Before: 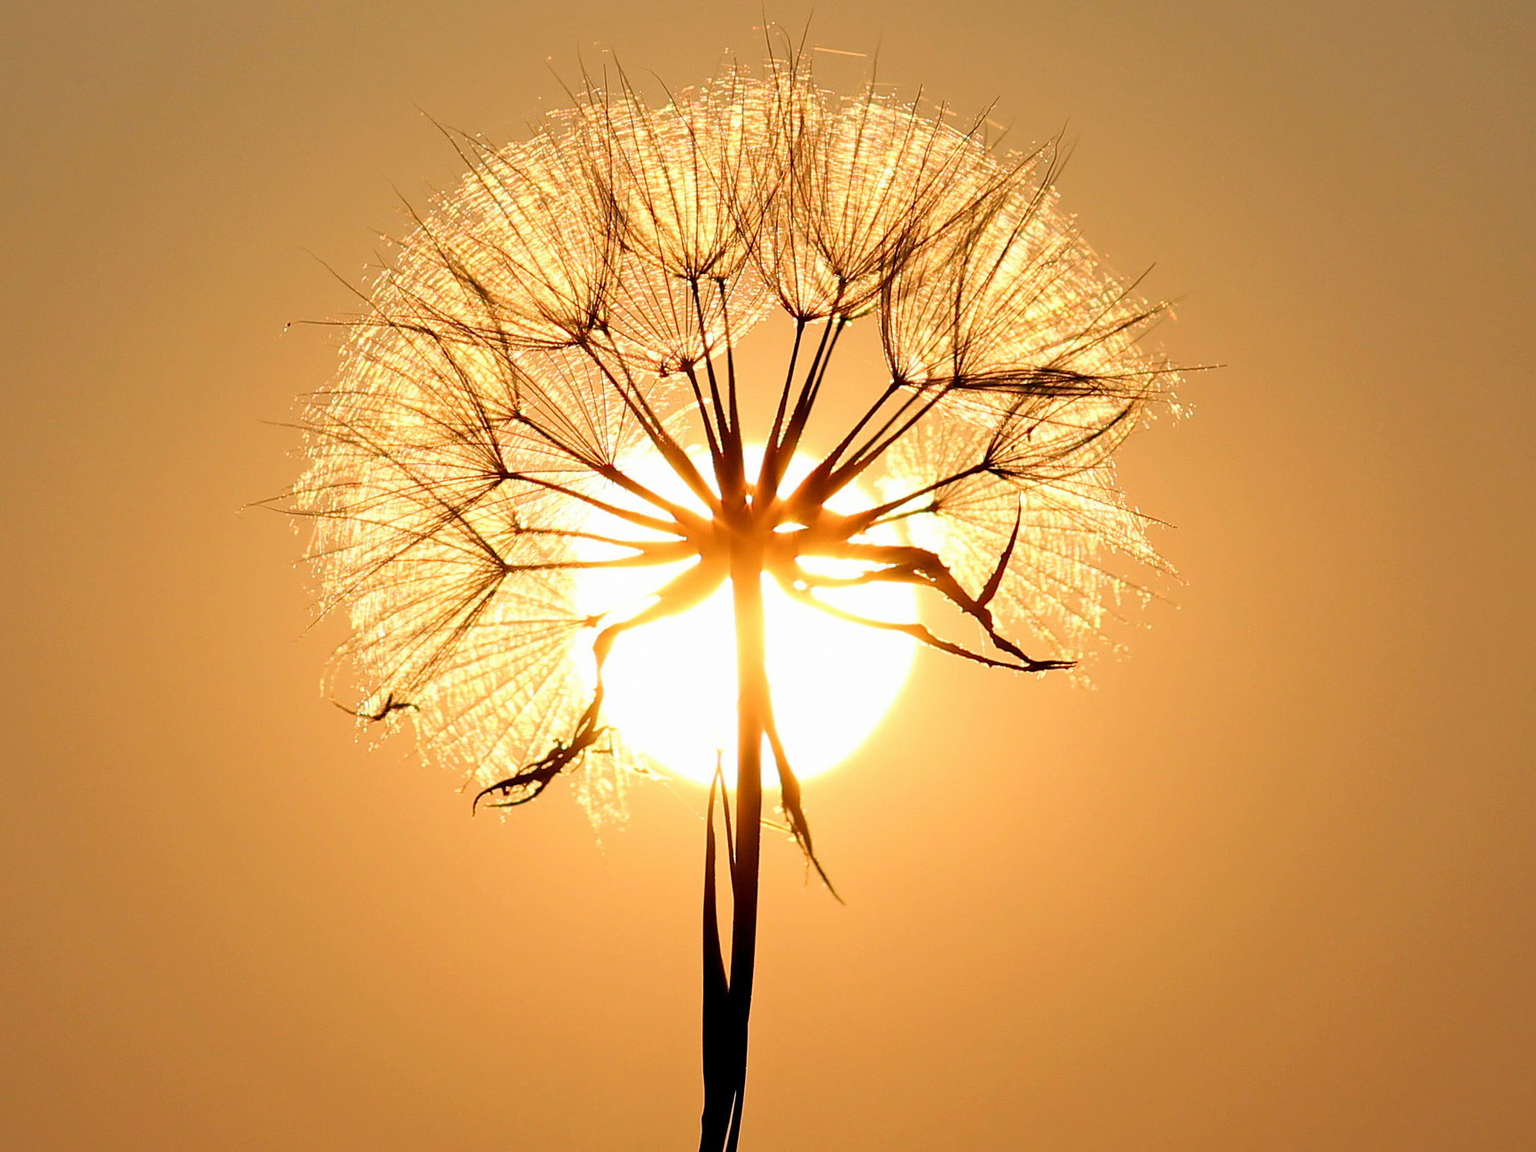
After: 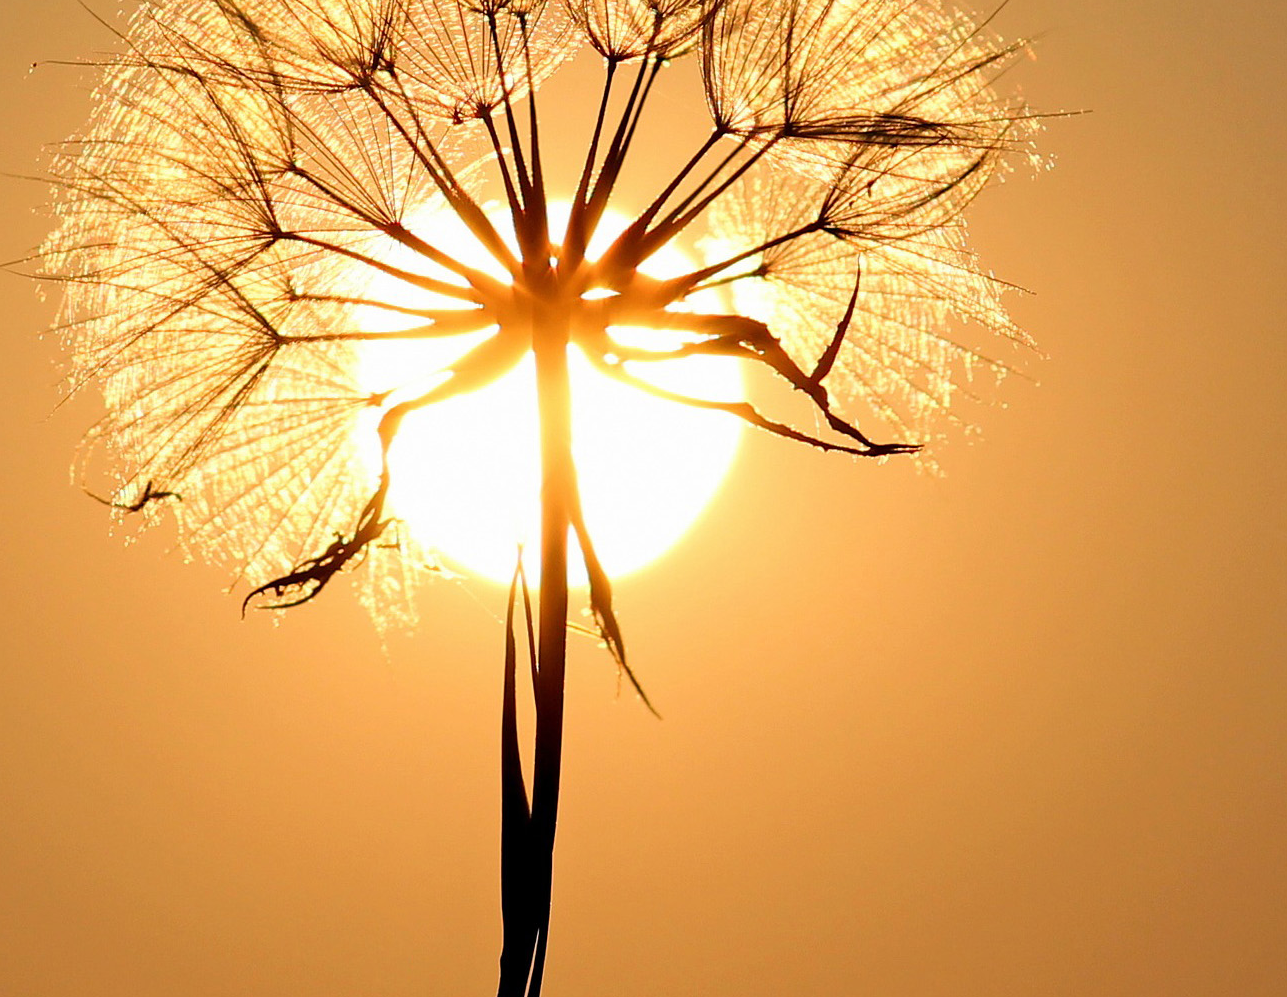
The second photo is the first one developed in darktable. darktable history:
crop: left 16.834%, top 23.189%, right 8.818%
